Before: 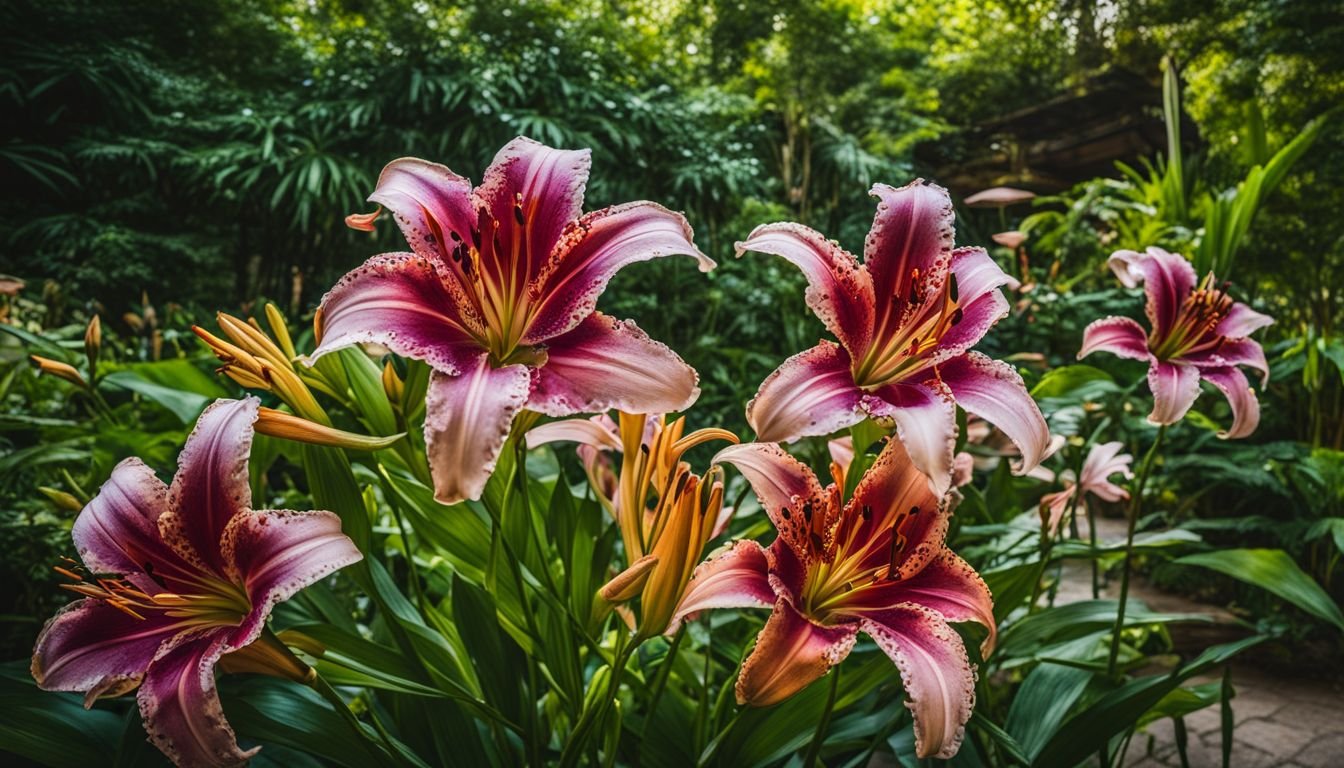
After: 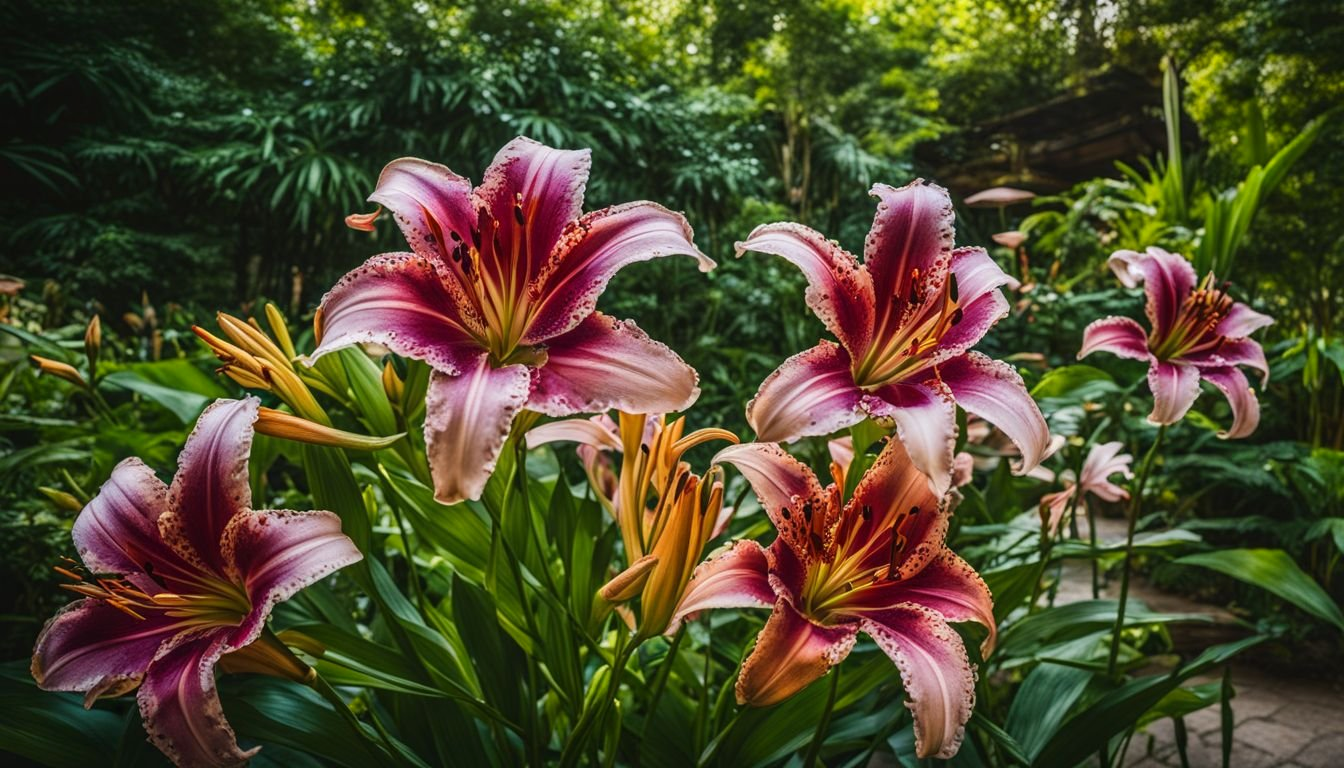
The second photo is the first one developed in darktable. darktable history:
shadows and highlights: shadows -22.15, highlights 98.33, soften with gaussian
